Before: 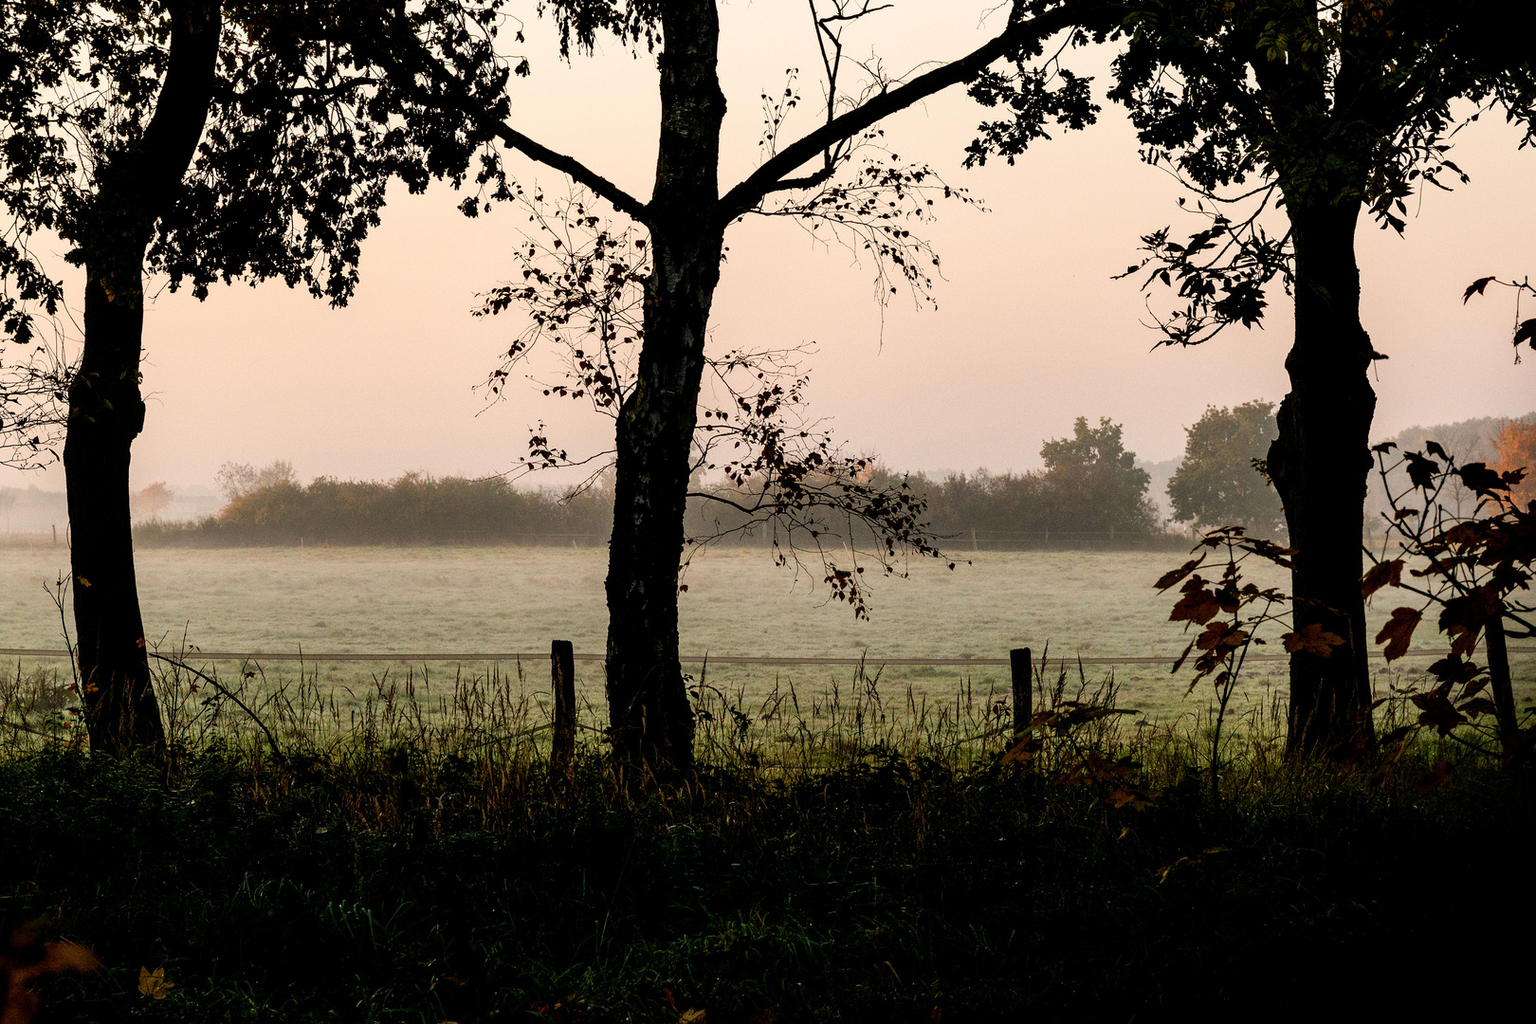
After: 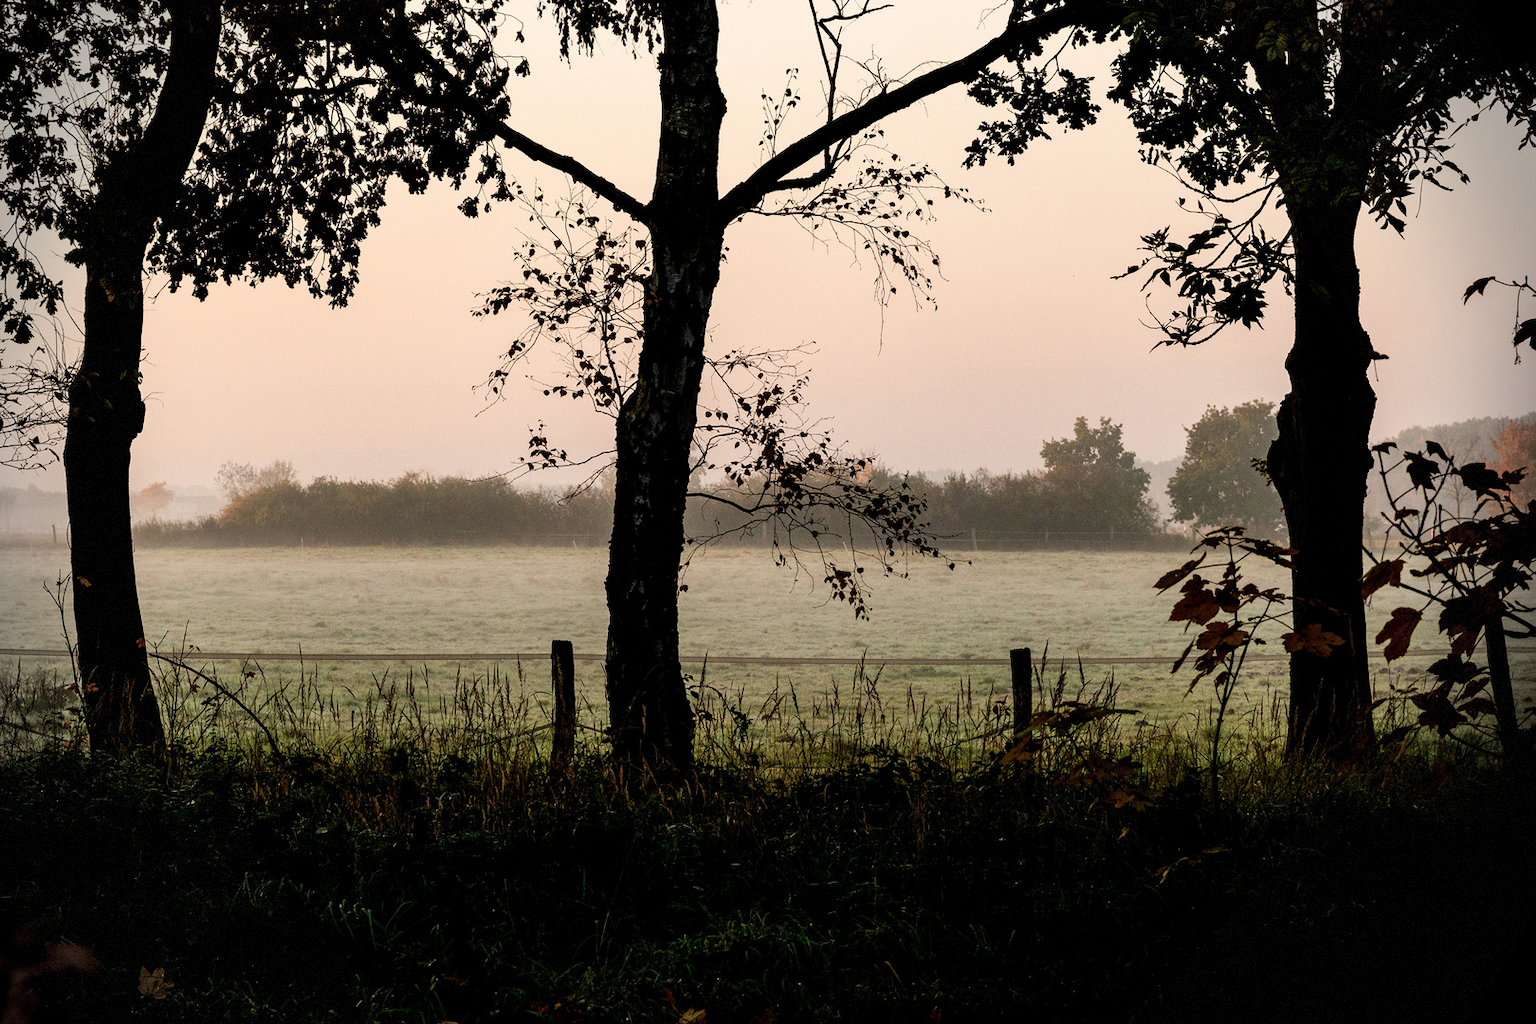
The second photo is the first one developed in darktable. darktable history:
vignetting: fall-off radius 32.42%, dithering 8-bit output
contrast brightness saturation: saturation -0.046
